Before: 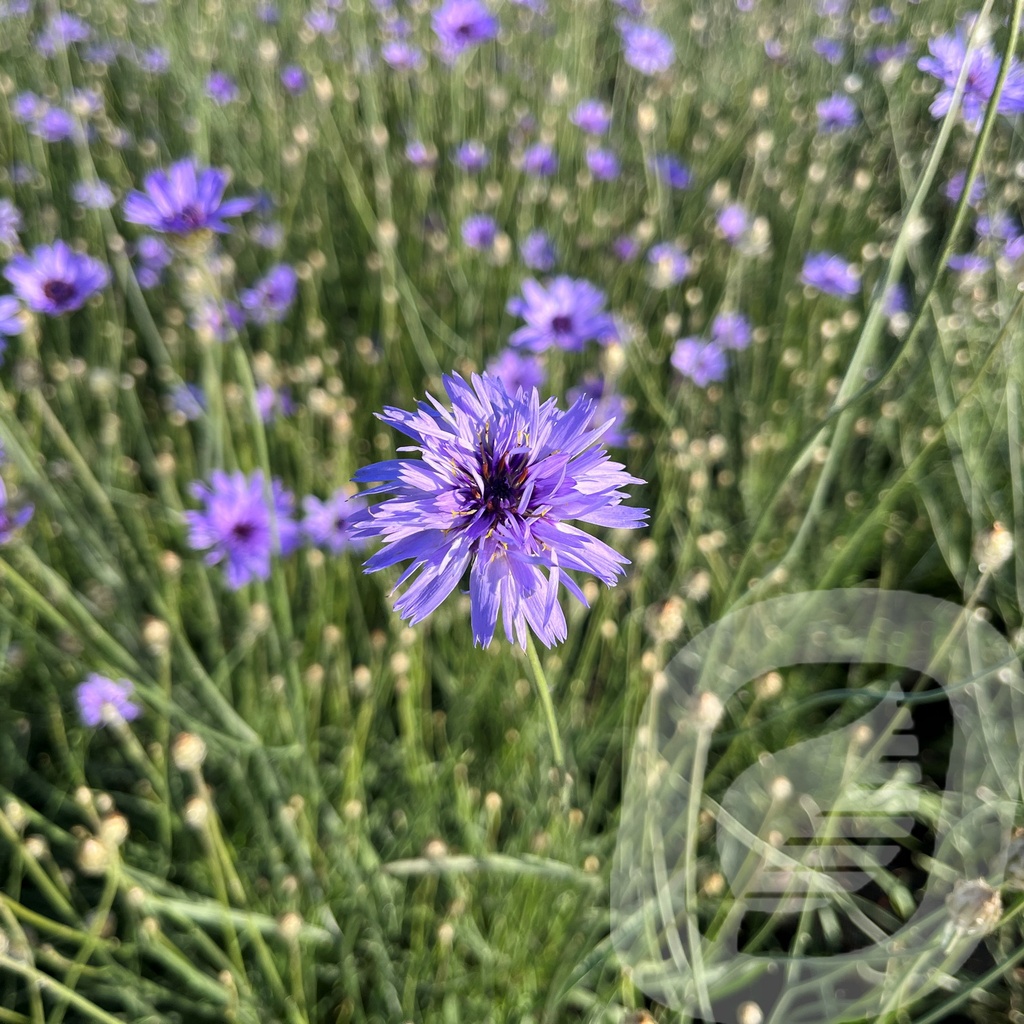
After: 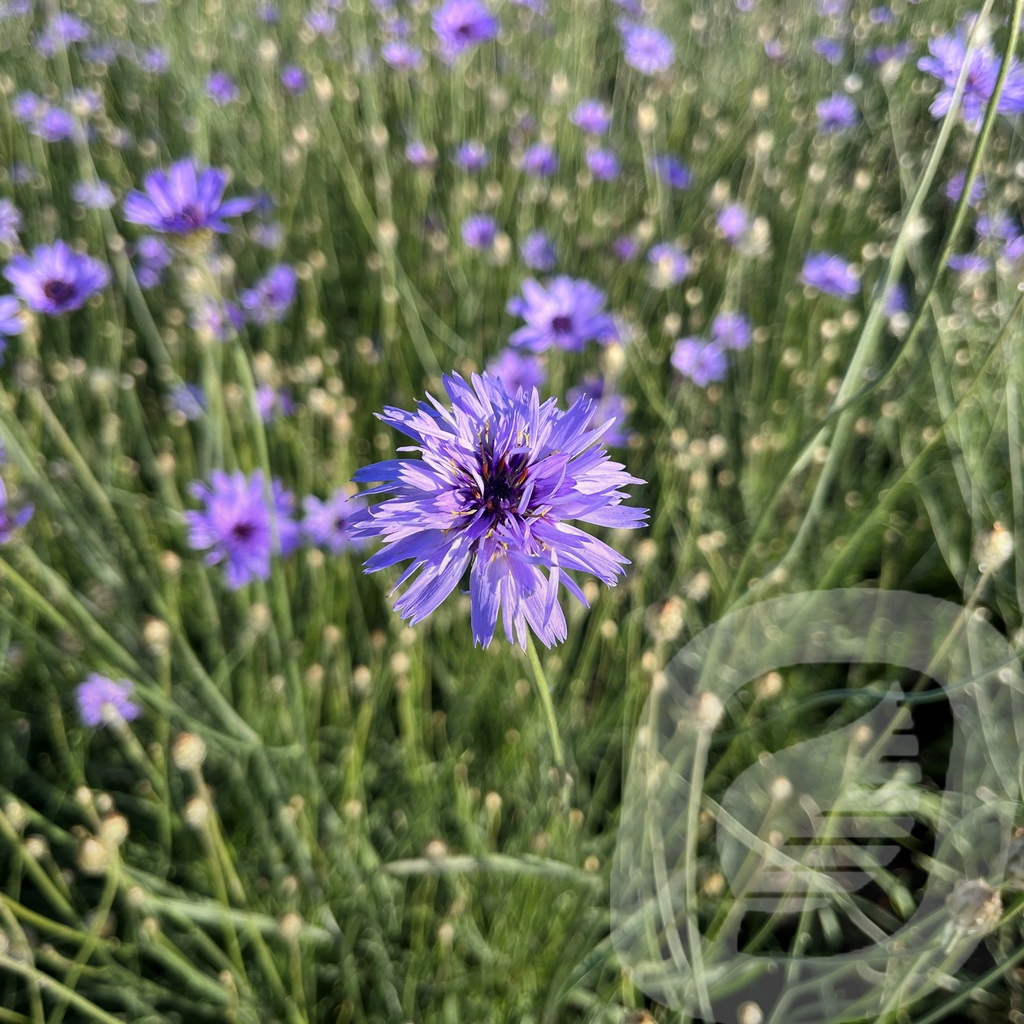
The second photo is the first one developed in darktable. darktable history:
color correction: highlights a* -0.137, highlights b* 0.137
graduated density: rotation -180°, offset 24.95
